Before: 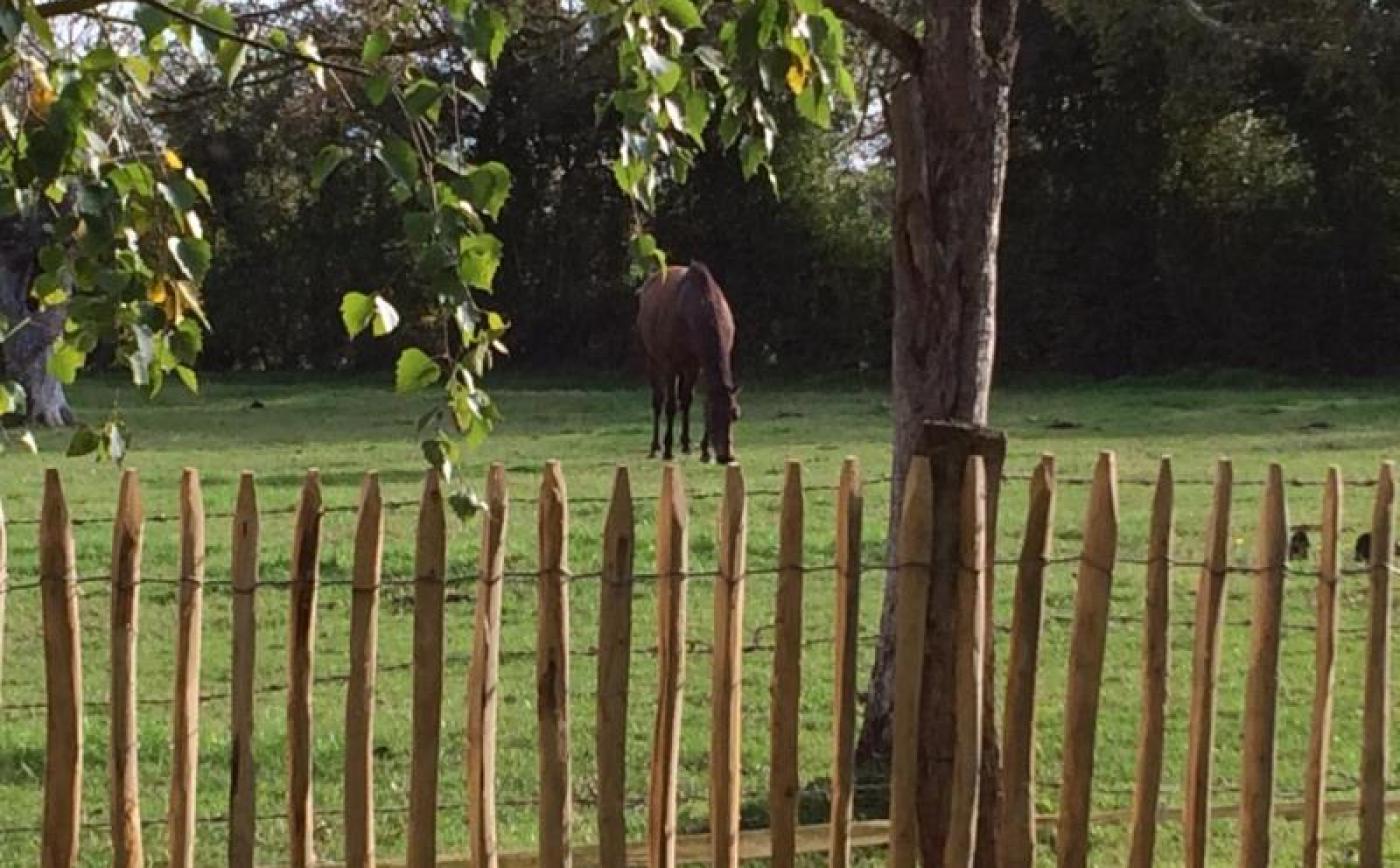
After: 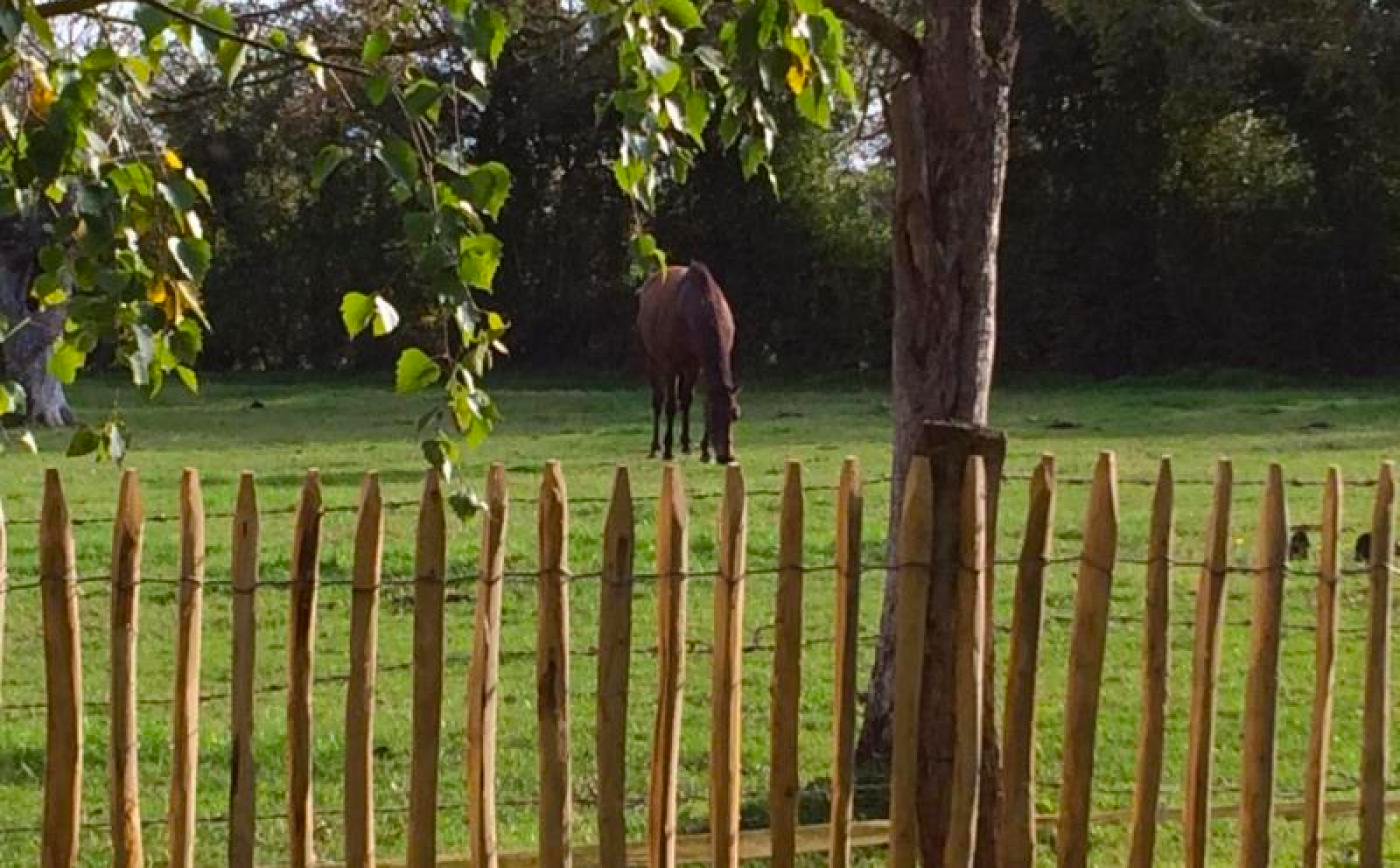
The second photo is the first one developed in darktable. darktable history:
color balance rgb: perceptual saturation grading › global saturation 25.048%
